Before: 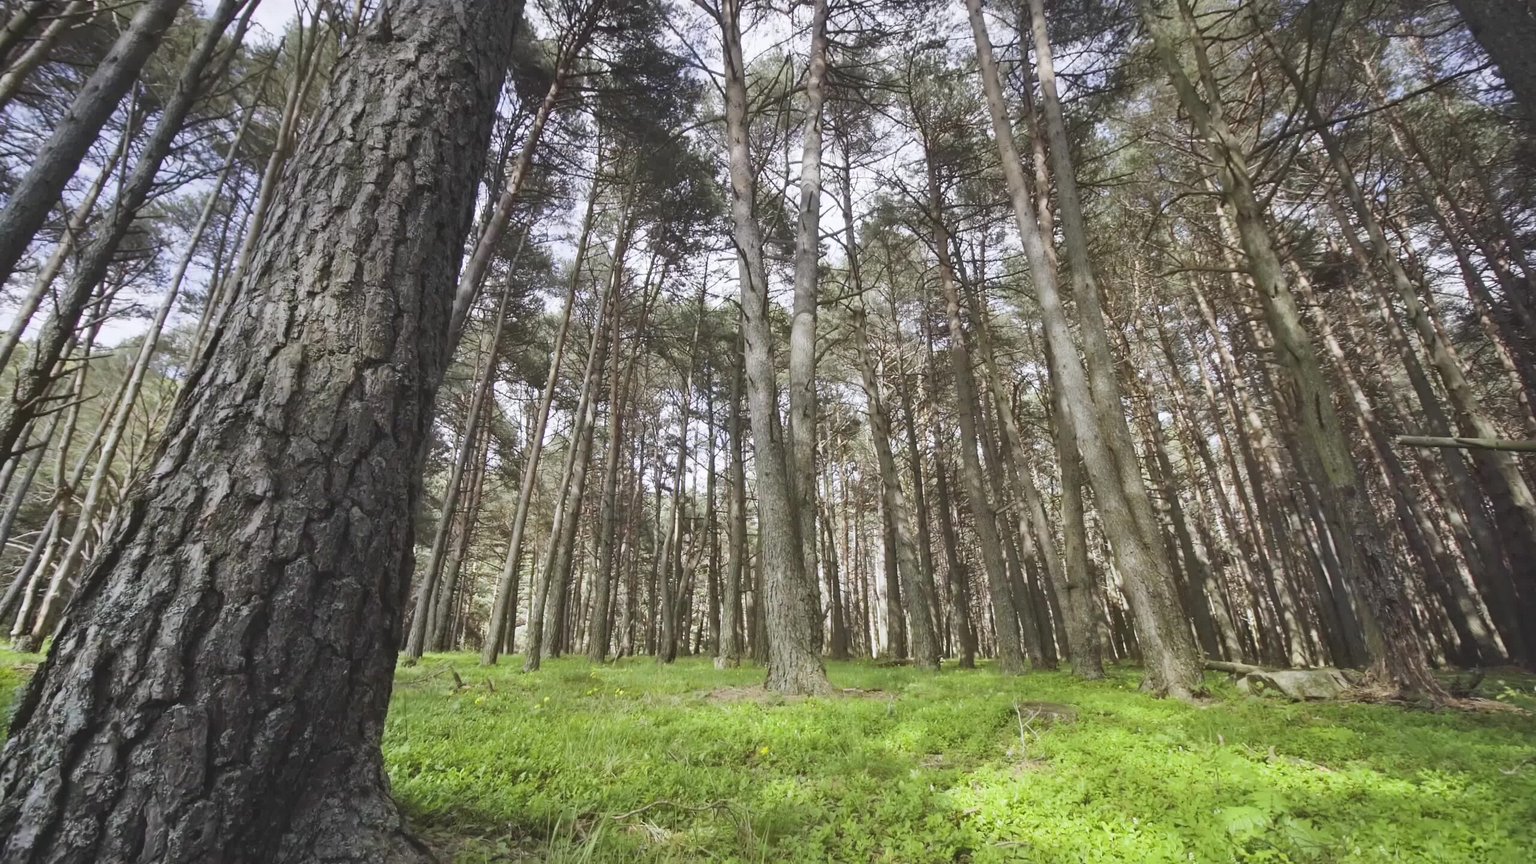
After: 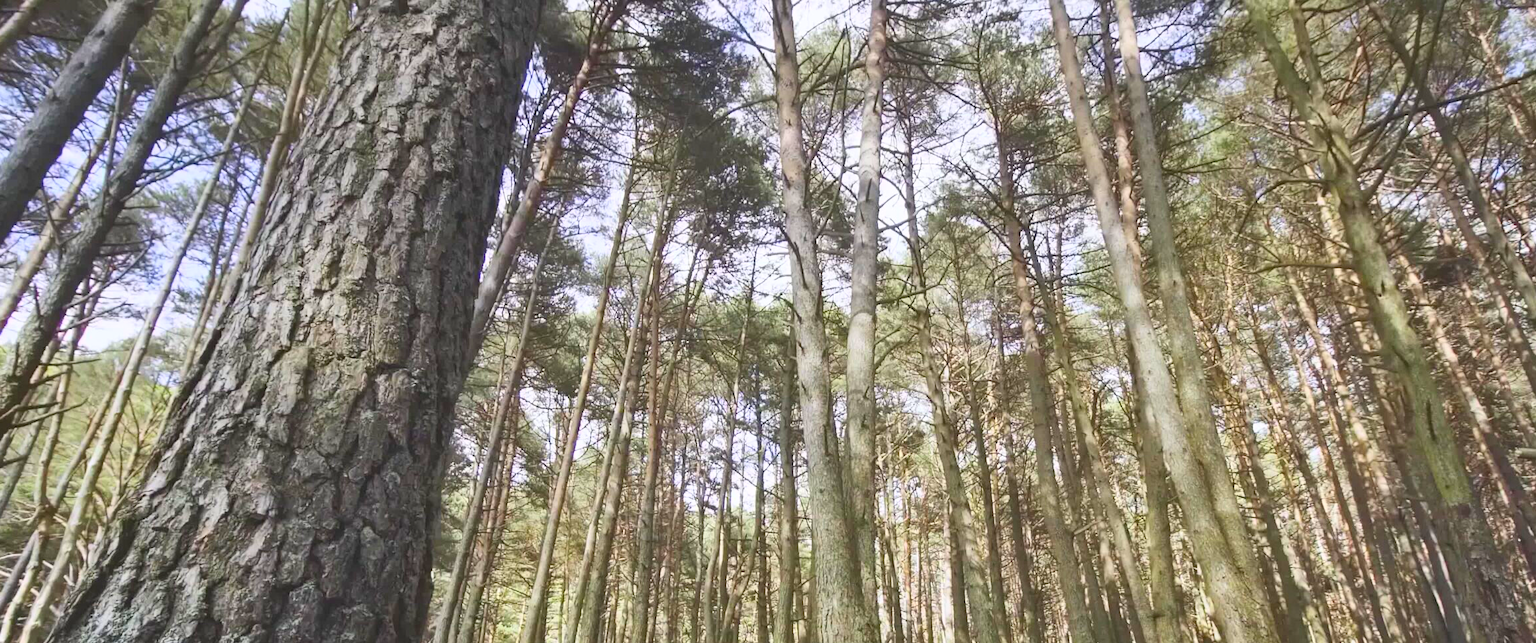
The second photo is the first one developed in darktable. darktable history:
contrast brightness saturation: contrast 0.2, brightness 0.2, saturation 0.8
crop: left 1.509%, top 3.452%, right 7.696%, bottom 28.452%
